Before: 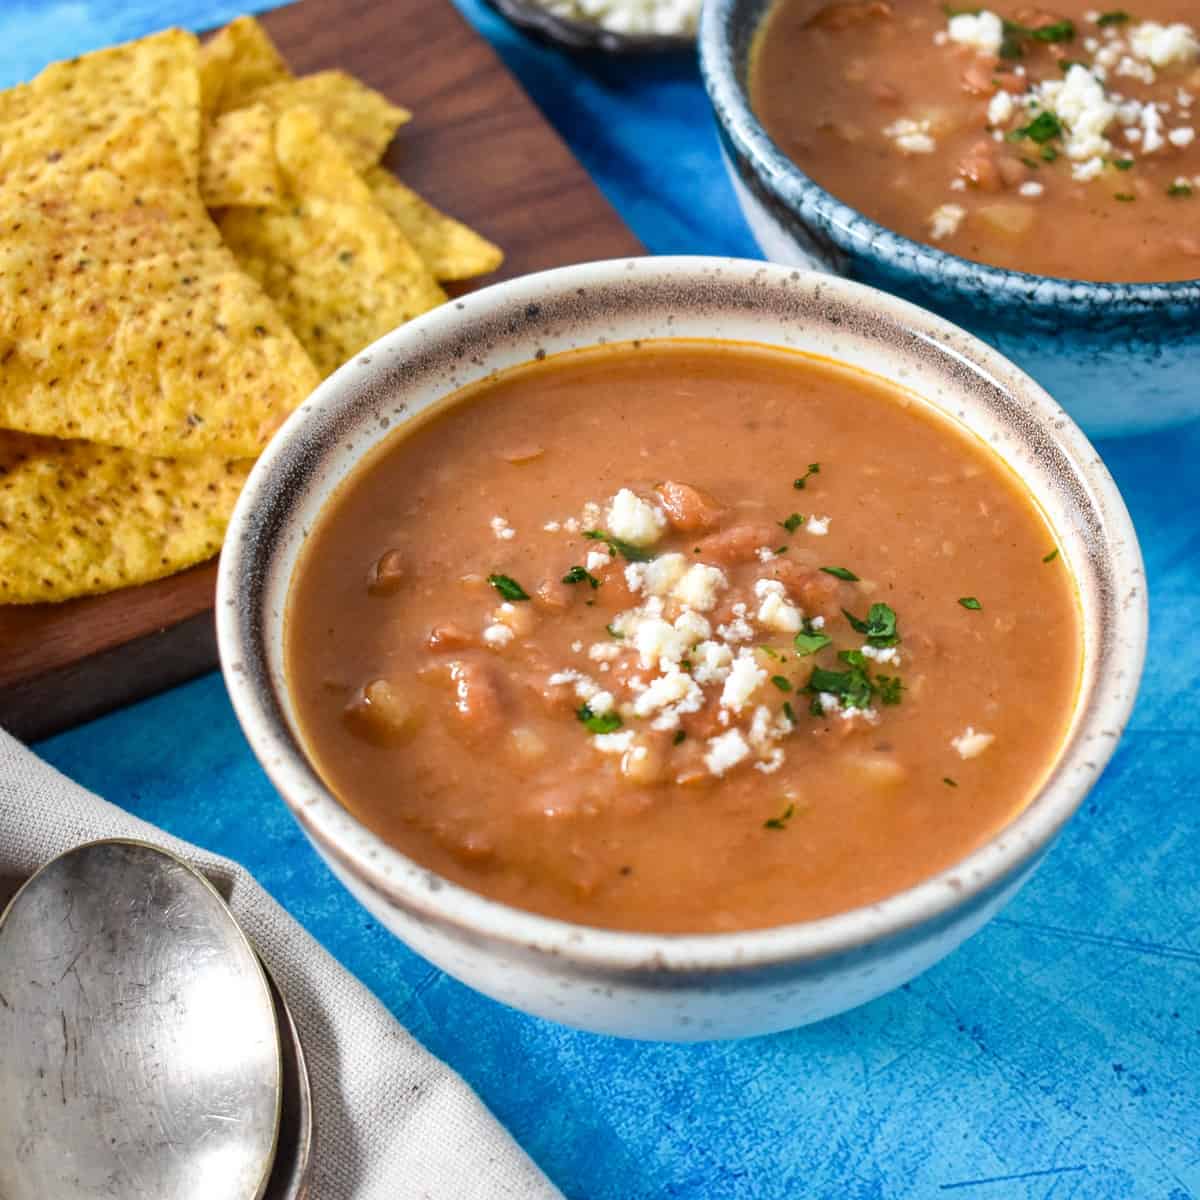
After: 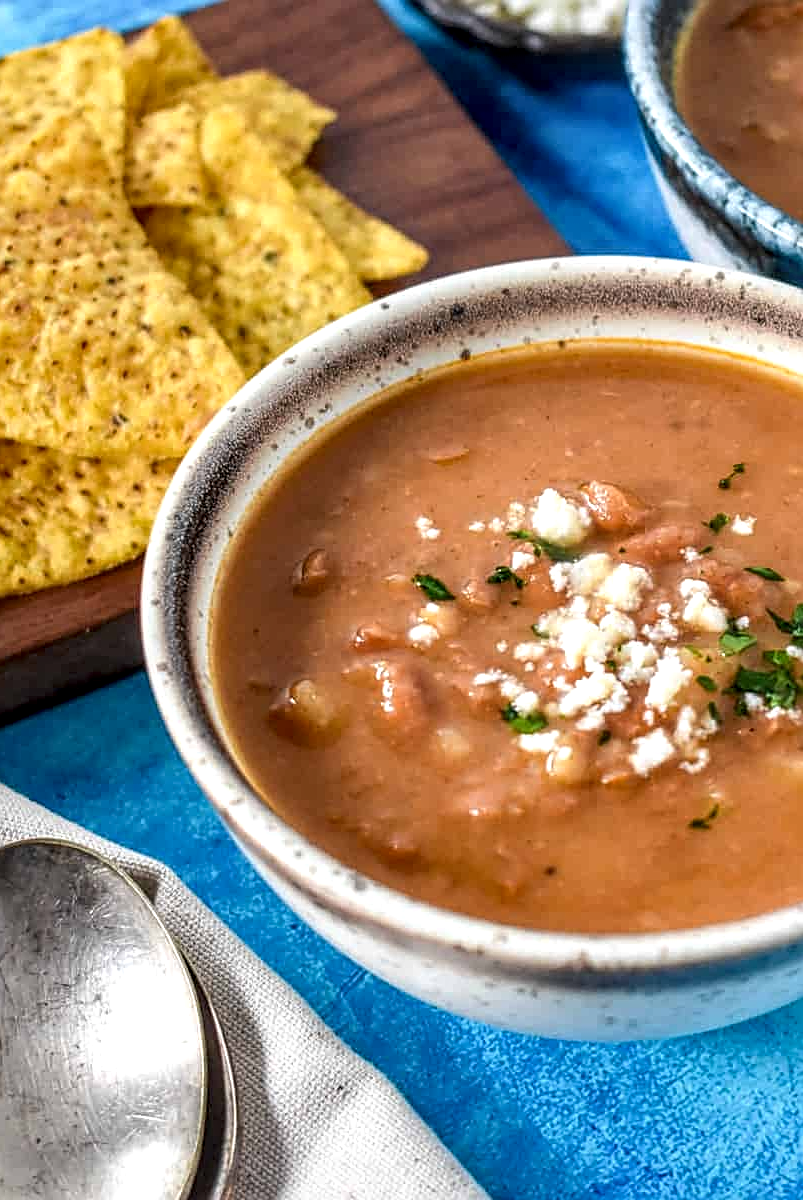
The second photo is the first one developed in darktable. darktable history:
local contrast: detail 142%
sharpen: on, module defaults
crop and rotate: left 6.309%, right 26.72%
tone equalizer: on, module defaults
